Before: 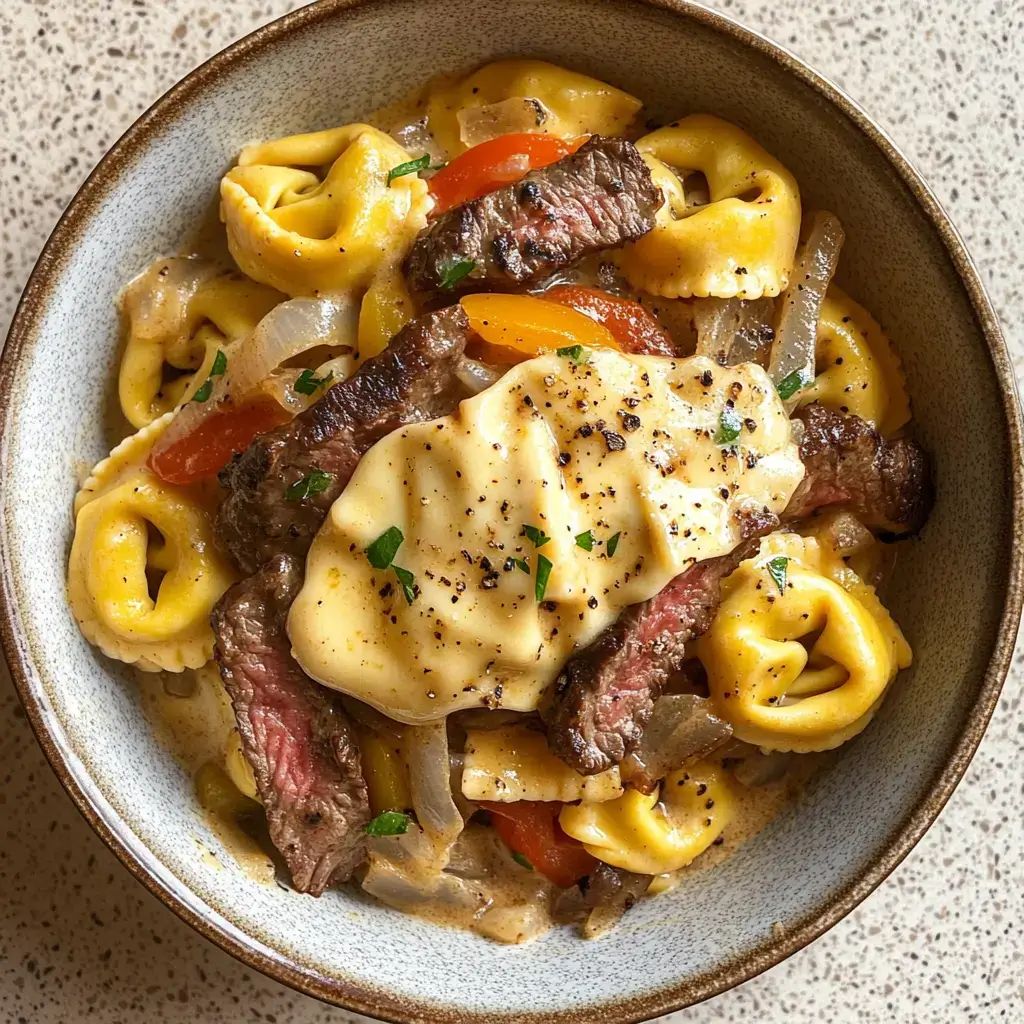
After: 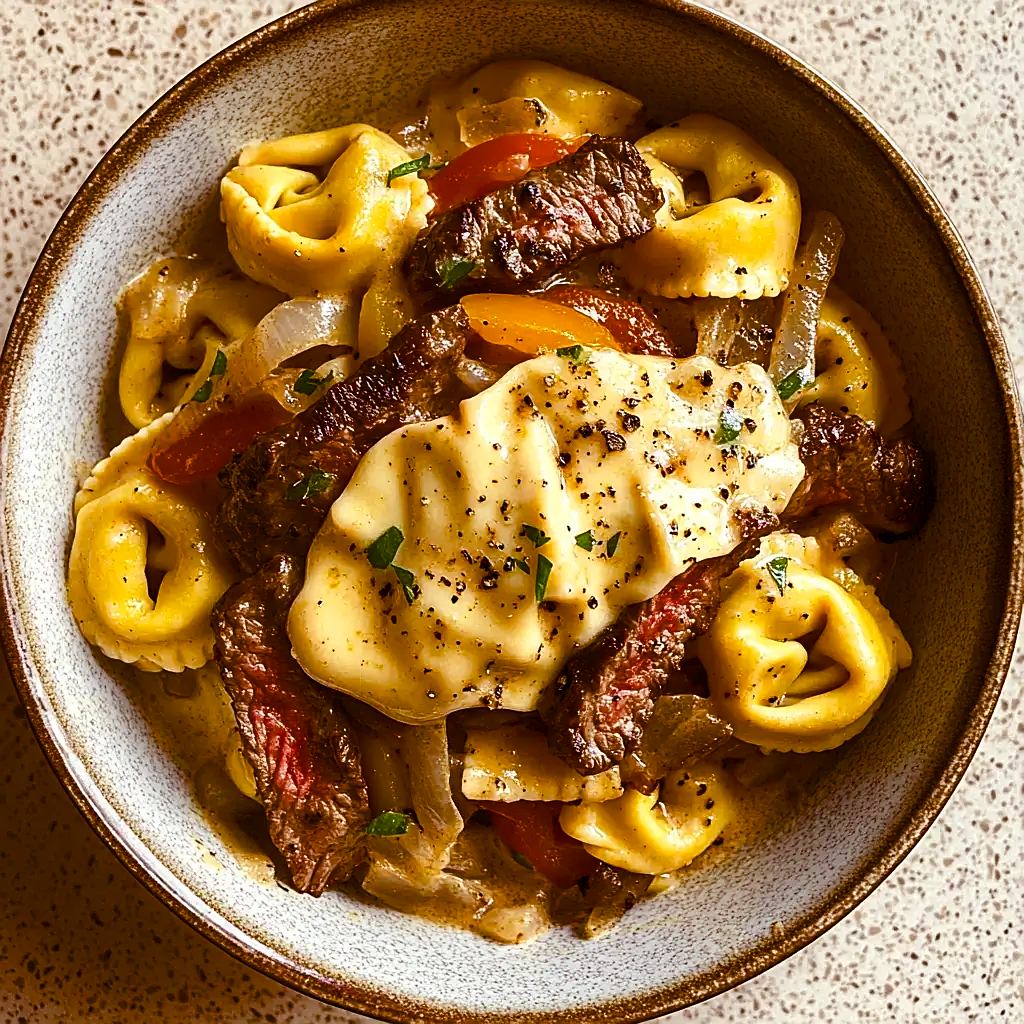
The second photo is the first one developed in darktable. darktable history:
sharpen: on, module defaults
color balance rgb: power › chroma 1.554%, power › hue 26.17°, perceptual saturation grading › global saturation 20%, perceptual saturation grading › highlights -25.044%, perceptual saturation grading › shadows 49.656%, global vibrance 15.949%, saturation formula JzAzBz (2021)
